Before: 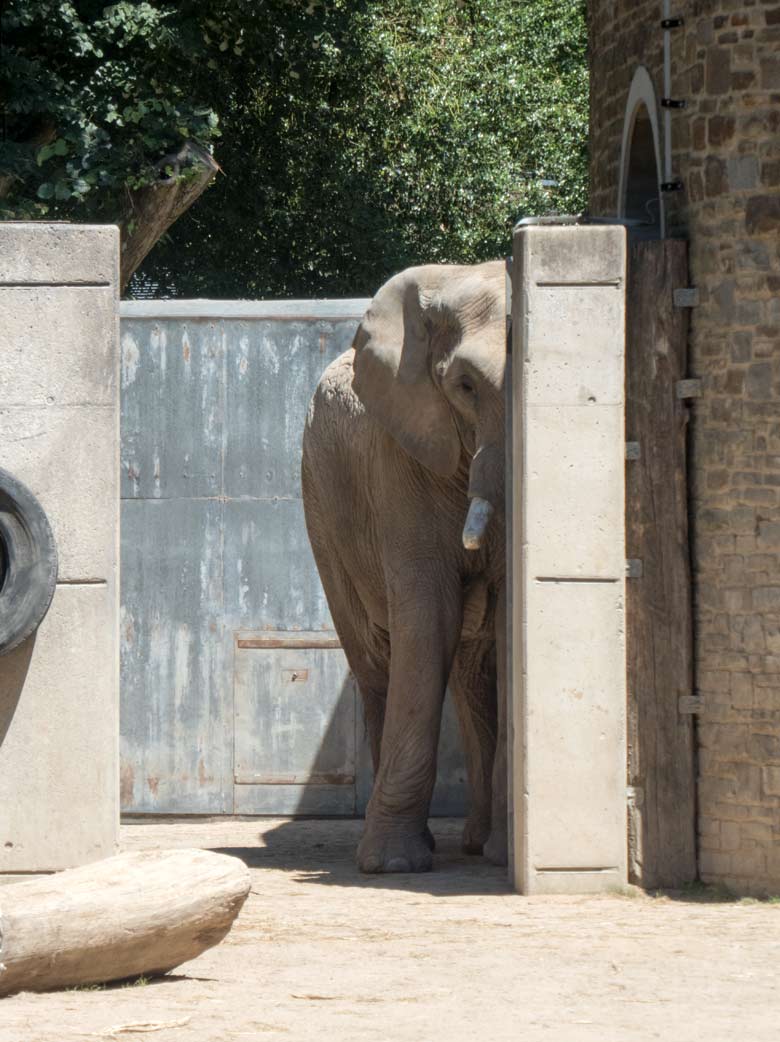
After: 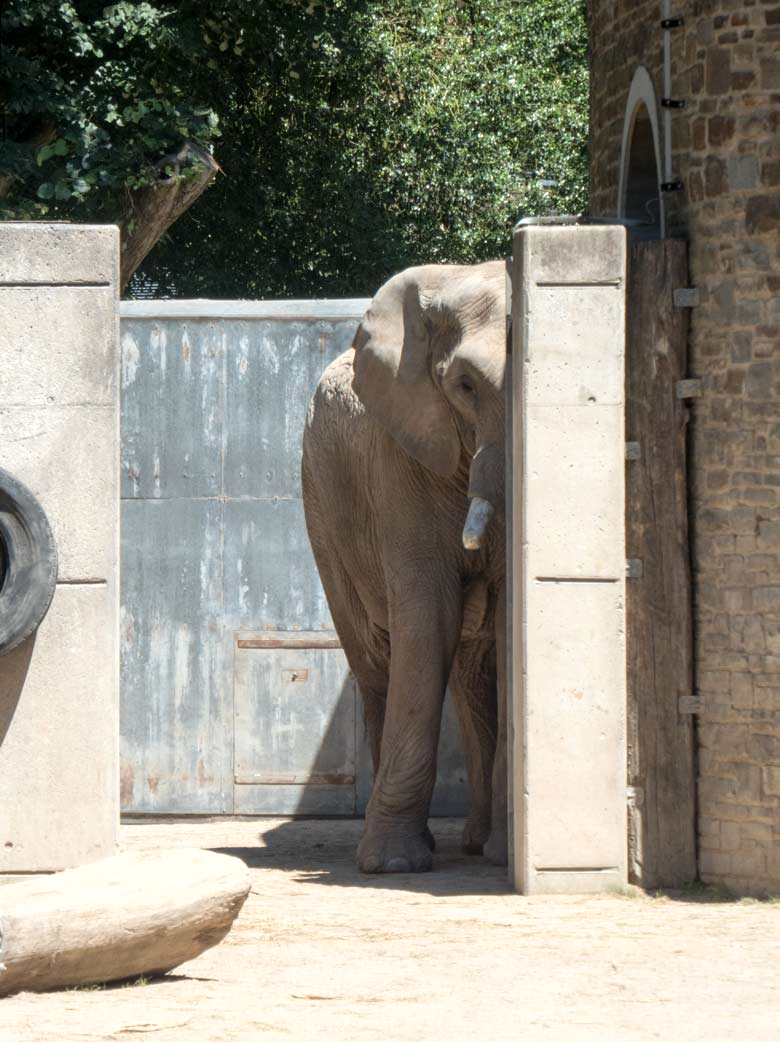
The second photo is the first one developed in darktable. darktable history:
exposure: exposure 0.074 EV, compensate highlight preservation false
shadows and highlights: shadows -13.32, white point adjustment 4.04, highlights 26.73
